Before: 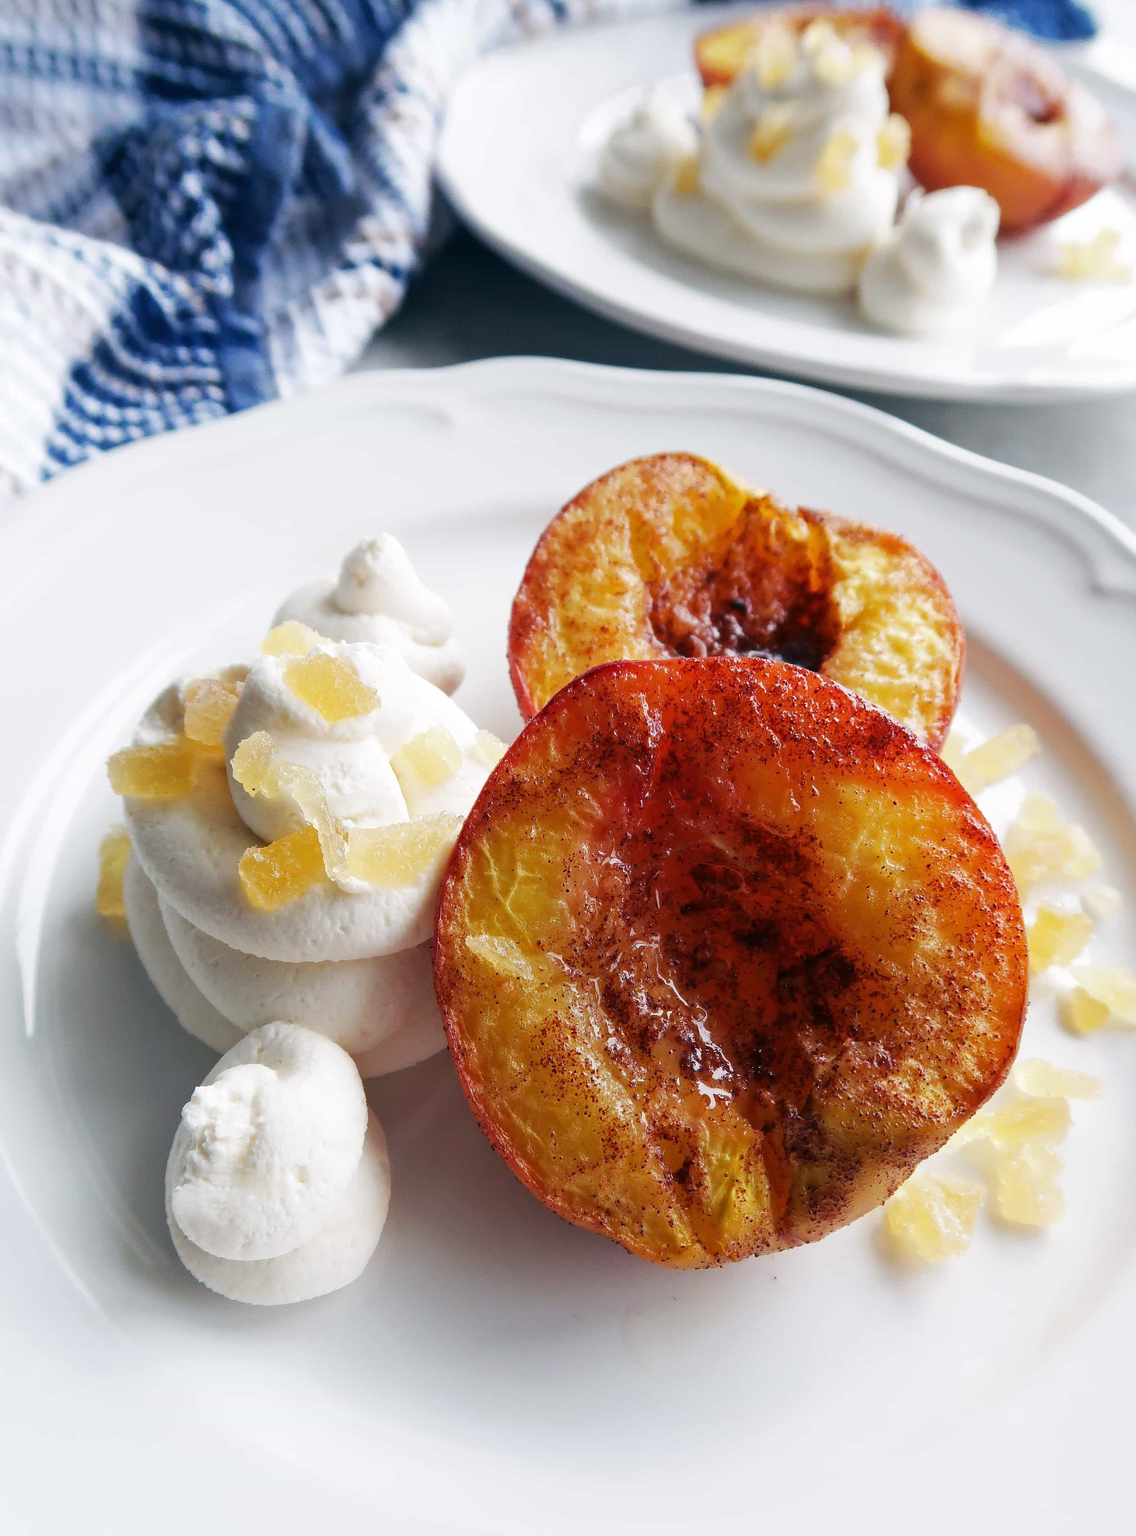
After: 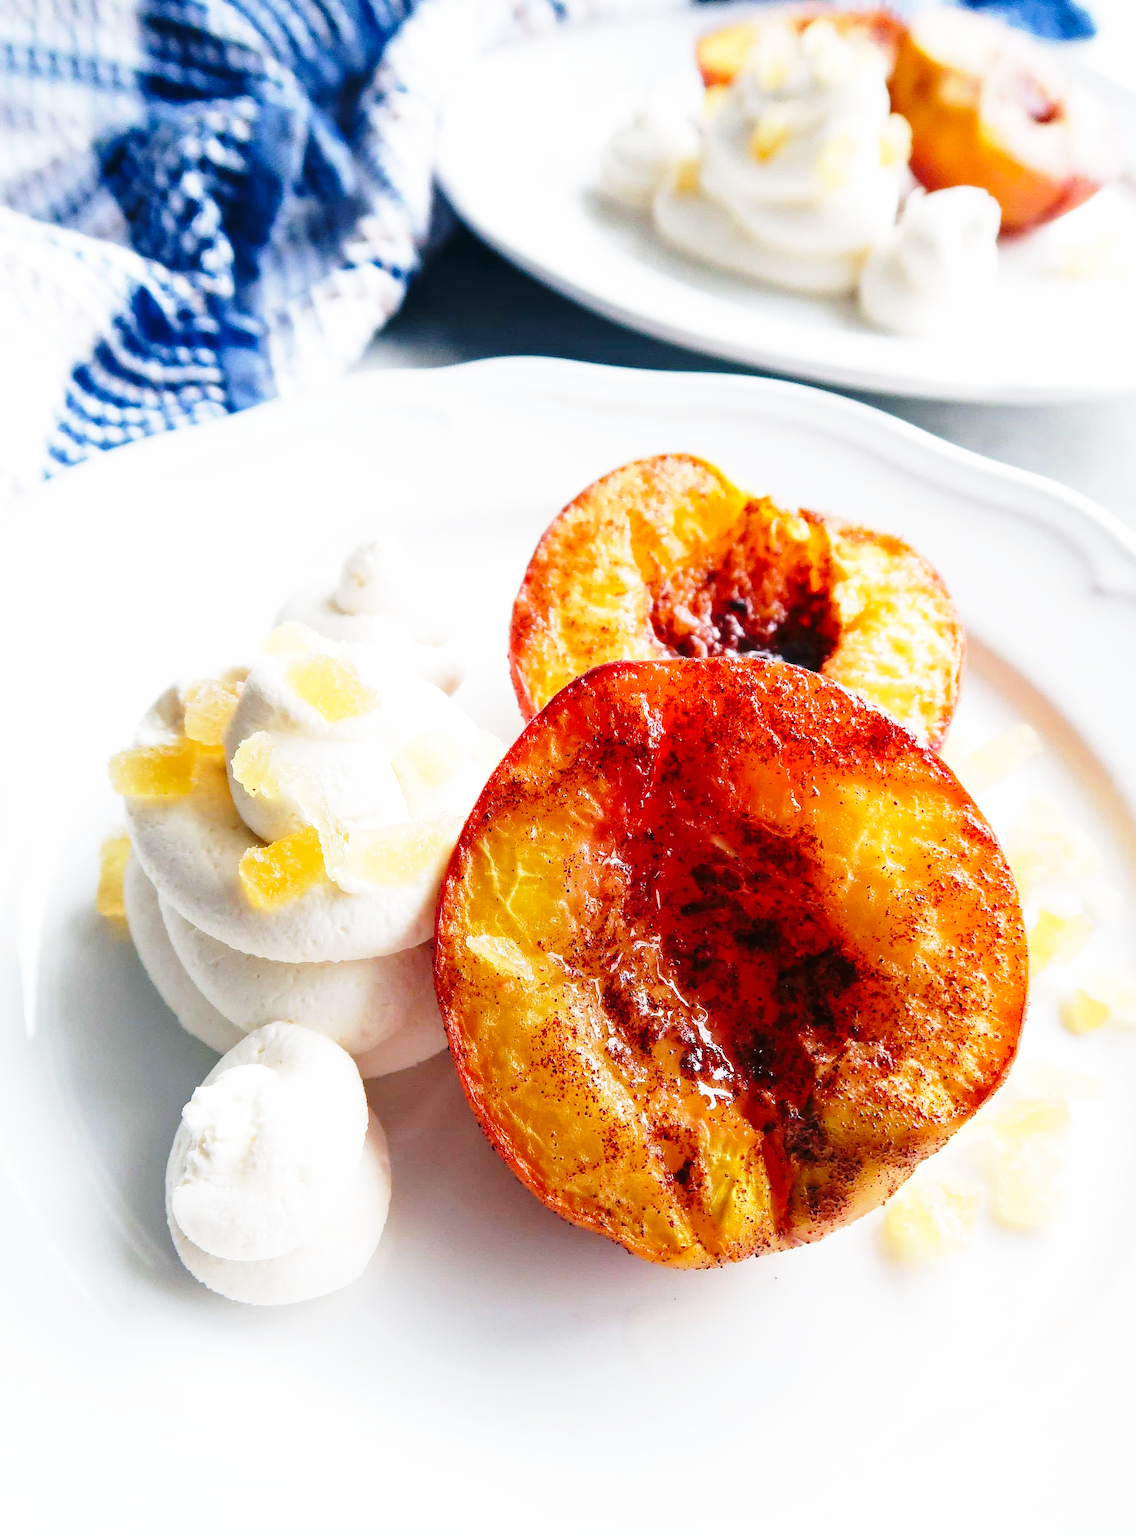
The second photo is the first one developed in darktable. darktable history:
base curve: curves: ch0 [(0, 0) (0.028, 0.03) (0.105, 0.232) (0.387, 0.748) (0.754, 0.968) (1, 1)], preserve colors none
